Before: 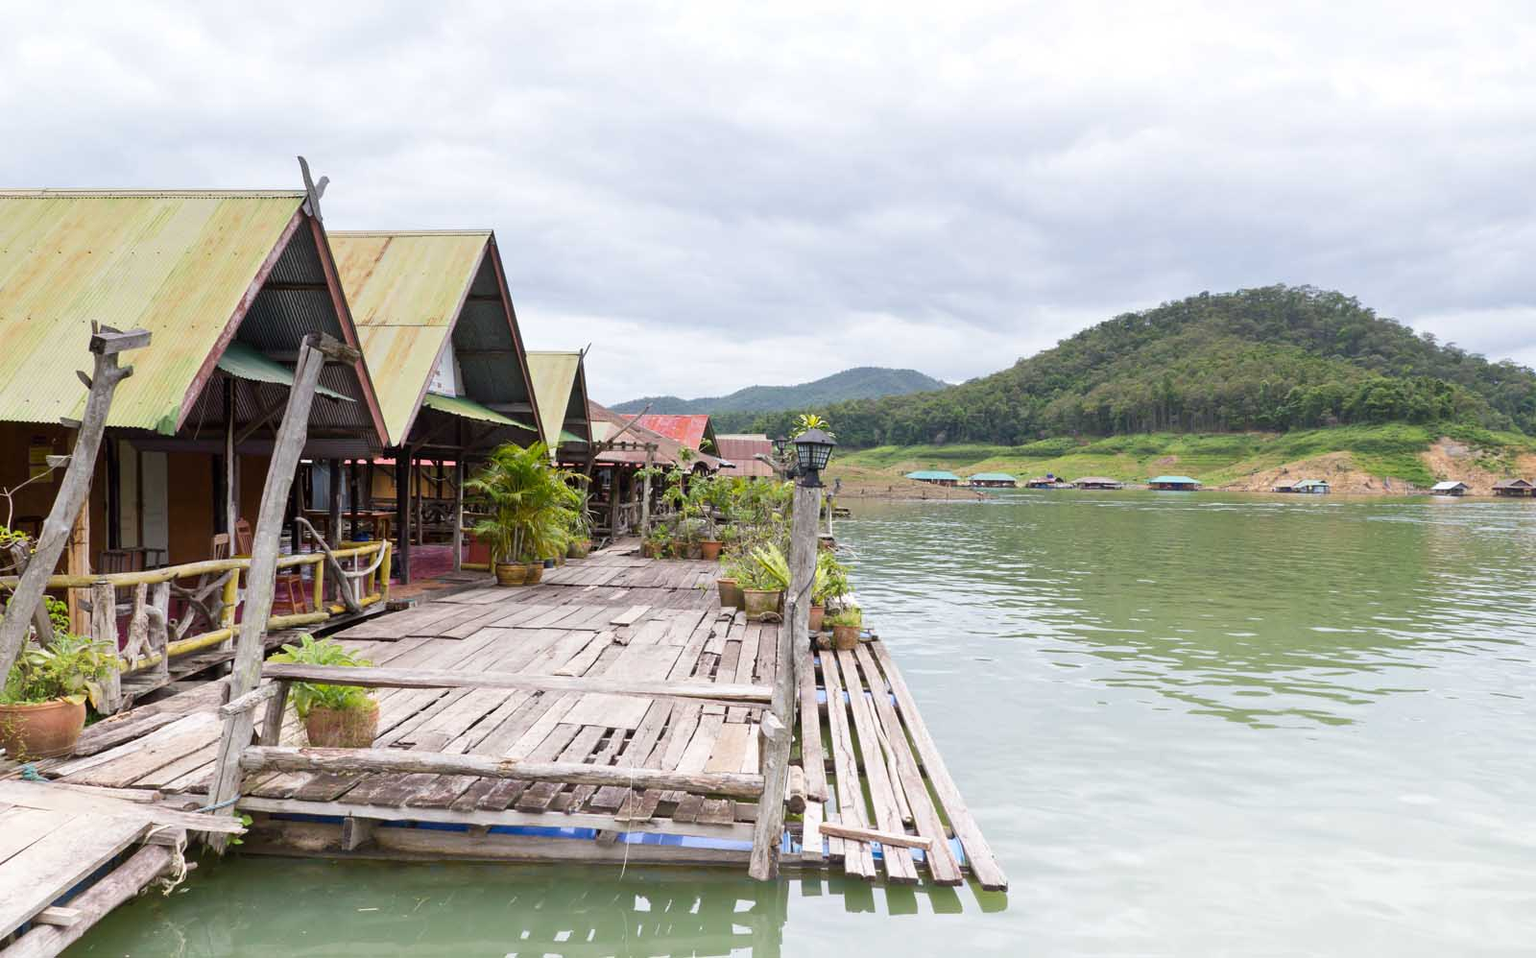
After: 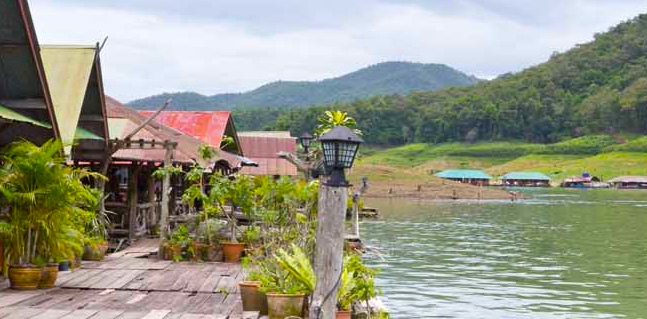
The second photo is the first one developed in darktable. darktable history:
crop: left 31.751%, top 32.172%, right 27.8%, bottom 35.83%
exposure: compensate highlight preservation false
white balance: red 1, blue 1
color balance rgb: perceptual saturation grading › global saturation 30%, global vibrance 20%
